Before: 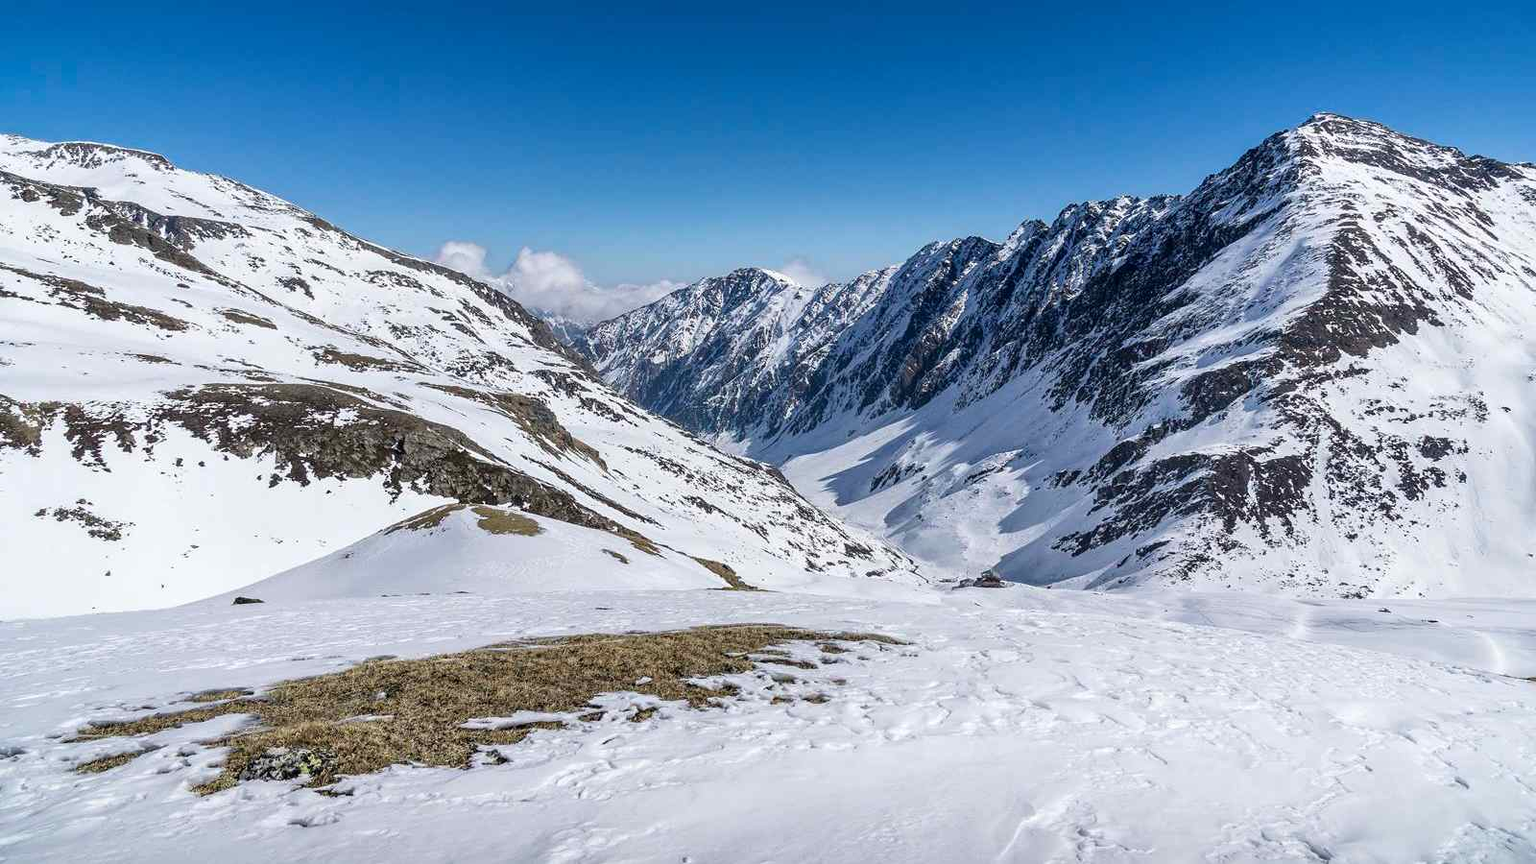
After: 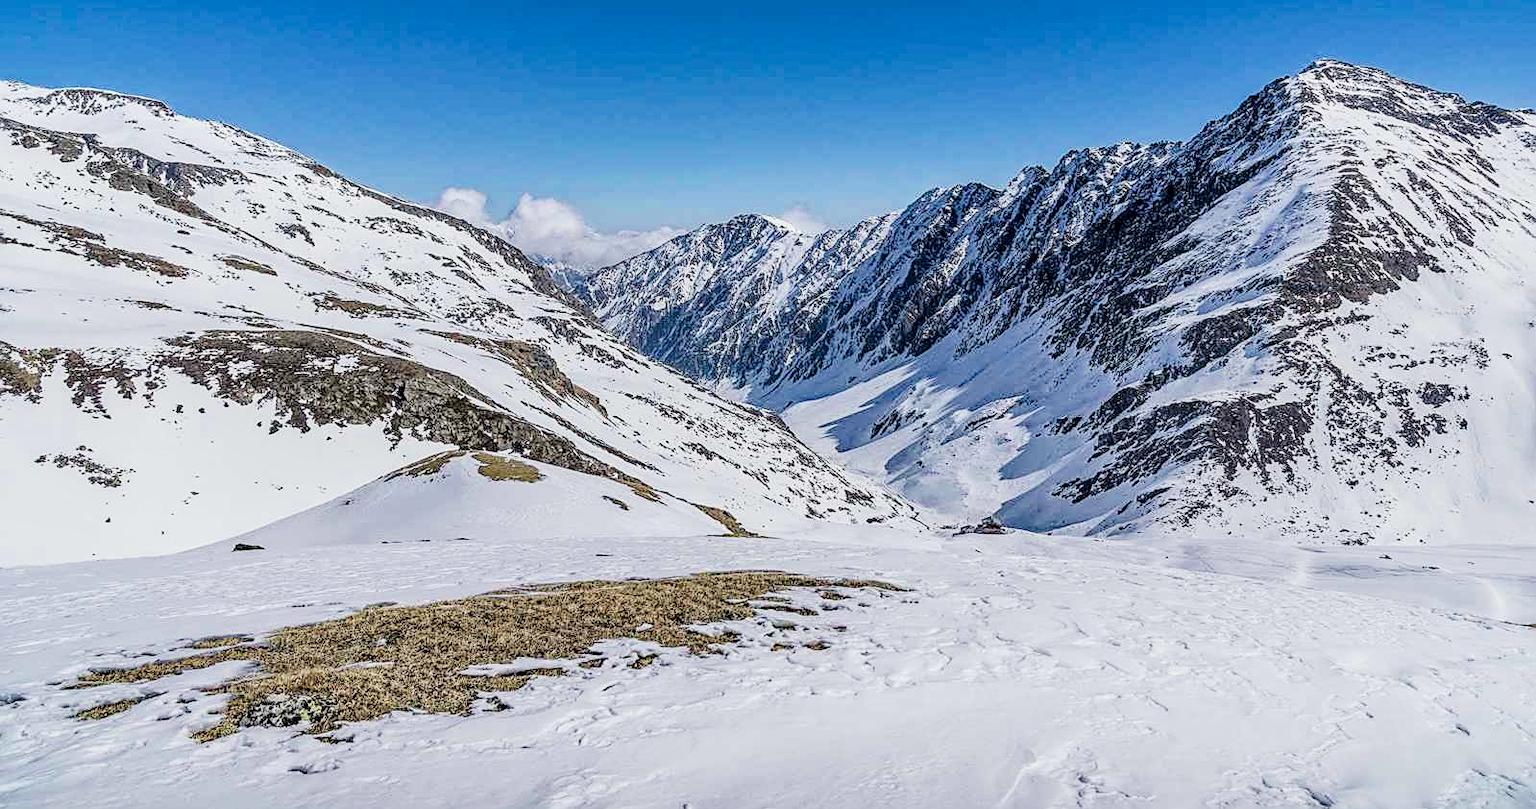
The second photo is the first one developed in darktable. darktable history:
crop and rotate: top 6.236%
exposure: black level correction 0, exposure 0.696 EV, compensate exposure bias true, compensate highlight preservation false
sharpen: on, module defaults
local contrast: on, module defaults
haze removal: strength 0.3, distance 0.246, adaptive false
filmic rgb: black relative exposure -7.65 EV, white relative exposure 4.56 EV, hardness 3.61
